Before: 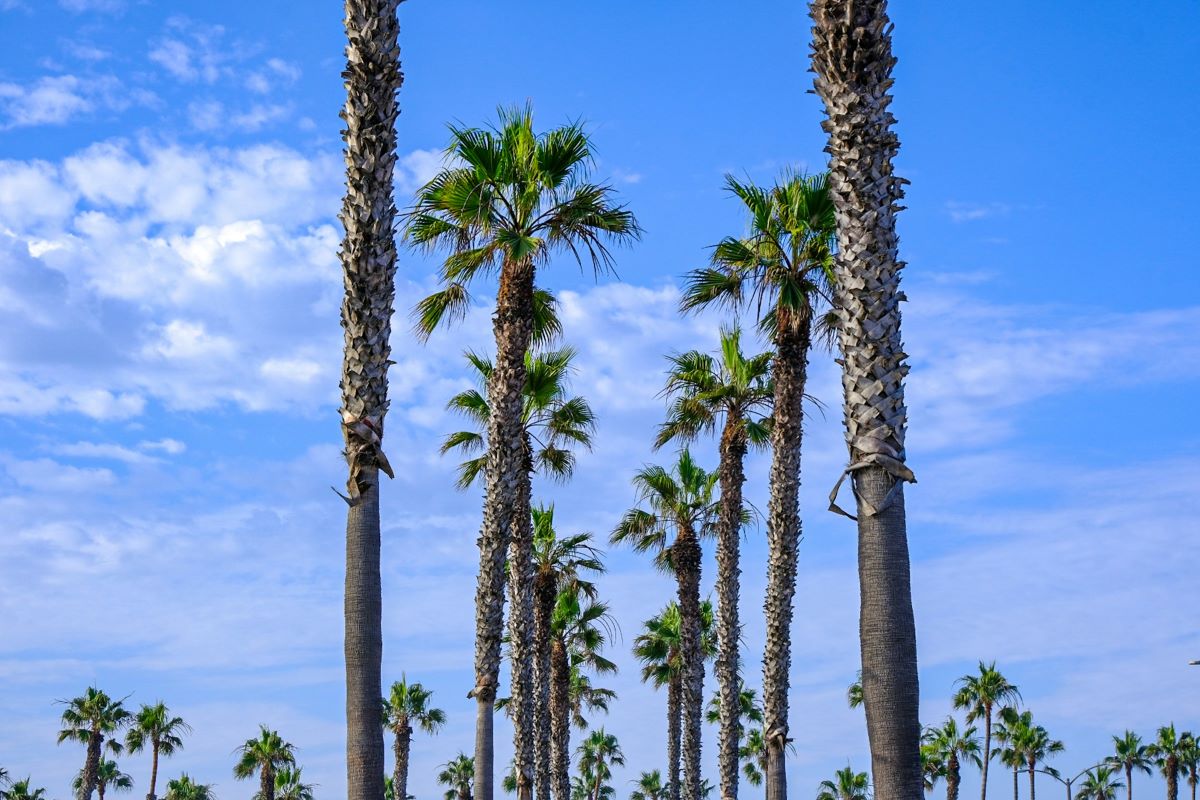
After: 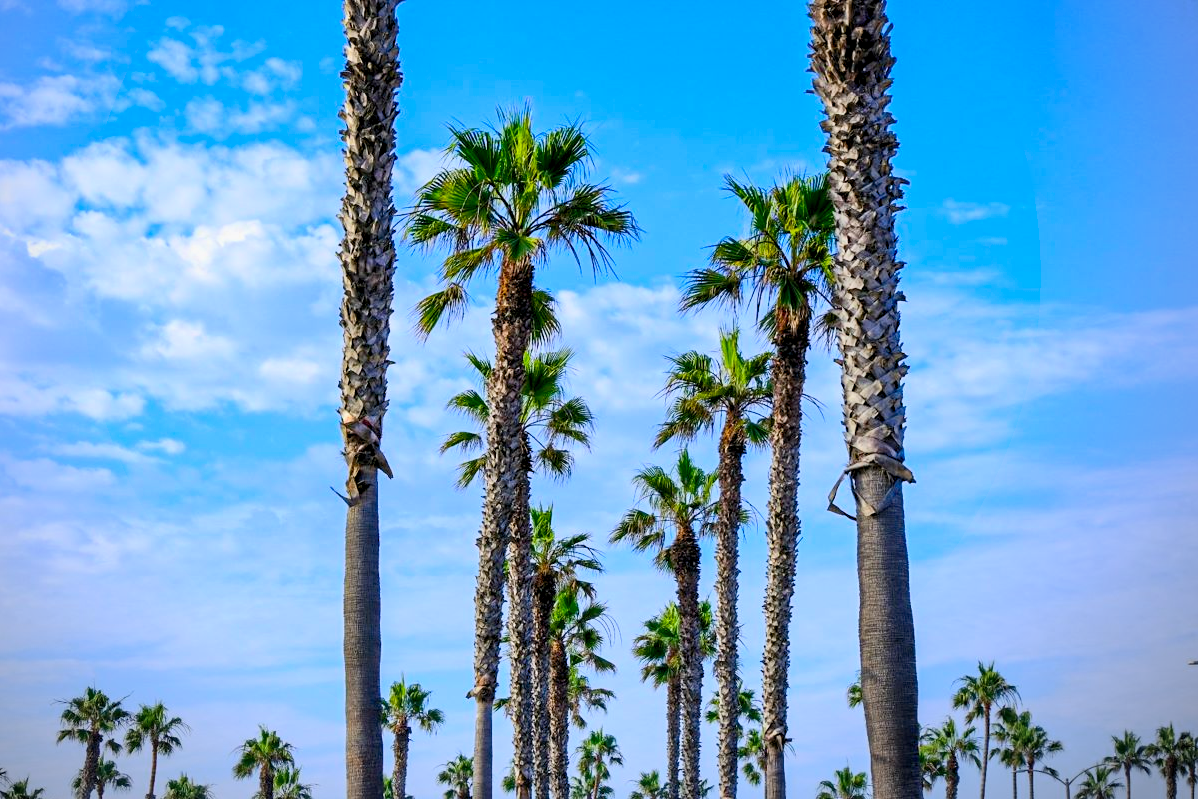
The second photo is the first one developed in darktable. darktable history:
contrast brightness saturation: contrast 0.197, brightness 0.158, saturation 0.219
color balance rgb: power › luminance -9.098%, global offset › luminance -0.376%, linear chroma grading › global chroma 15.375%, perceptual saturation grading › global saturation -0.117%, contrast -9.828%
base curve: curves: ch0 [(0, 0) (0.235, 0.266) (0.503, 0.496) (0.786, 0.72) (1, 1)]
crop: left 0.139%
vignetting: center (-0.063, -0.315), unbound false
local contrast: mode bilateral grid, contrast 20, coarseness 49, detail 119%, midtone range 0.2
exposure: black level correction 0.001, compensate highlight preservation false
